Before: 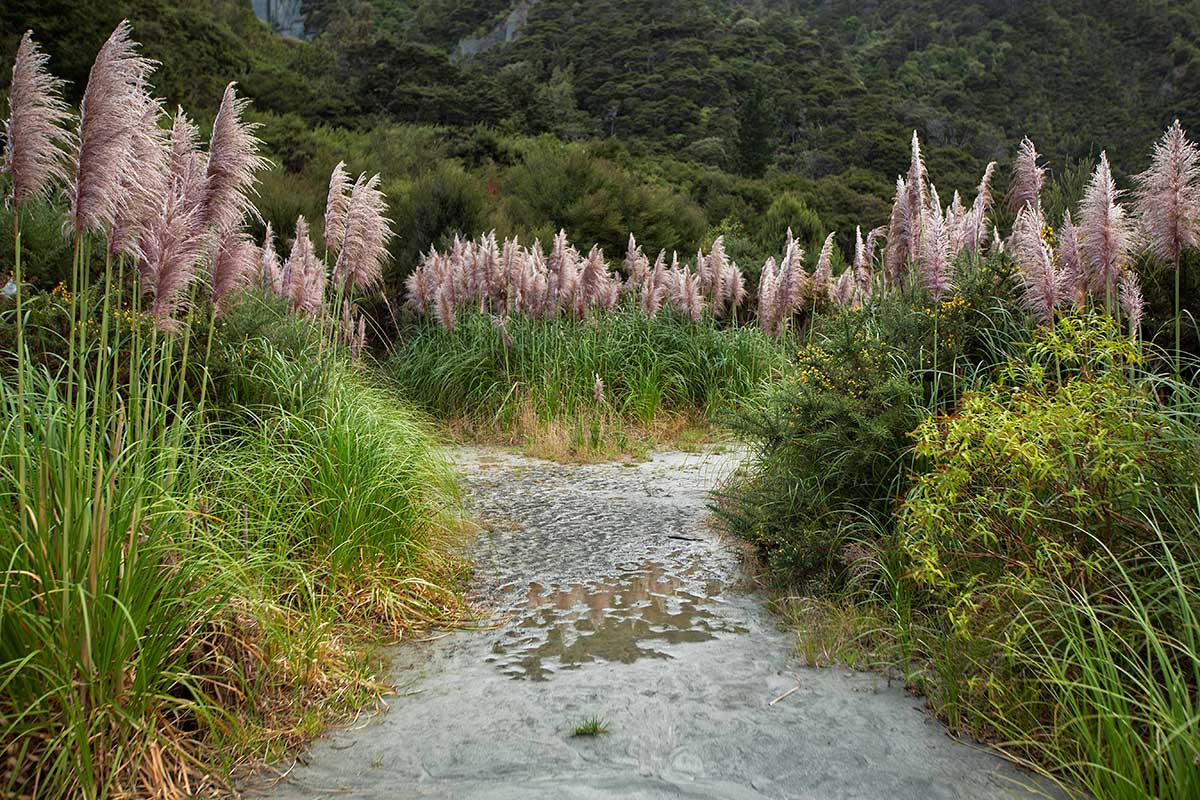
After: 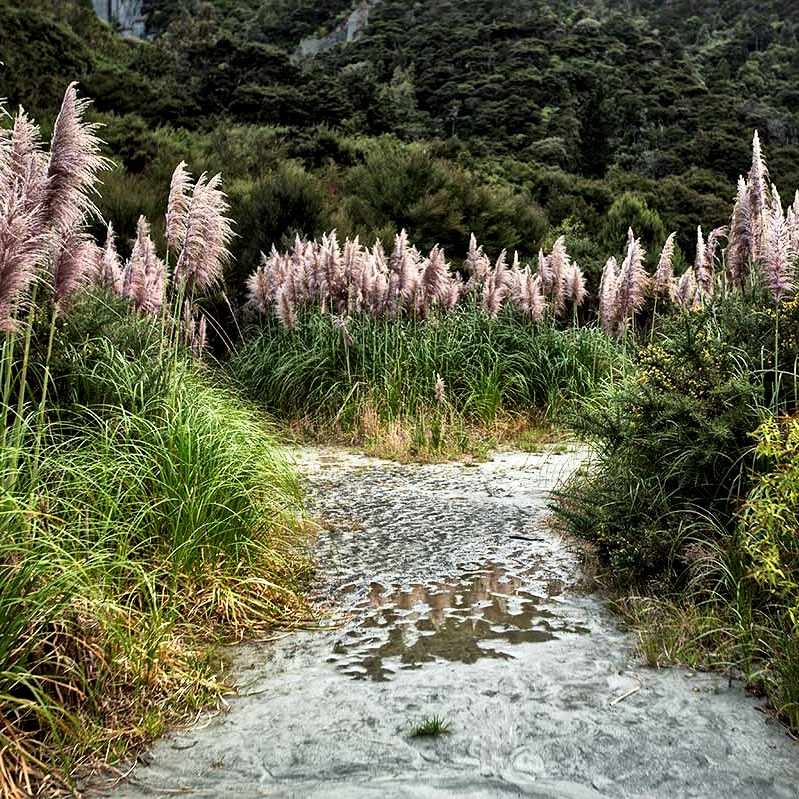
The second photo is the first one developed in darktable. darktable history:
crop and rotate: left 13.329%, right 20.025%
tone curve: curves: ch0 [(0, 0) (0.137, 0.063) (0.255, 0.176) (0.502, 0.502) (0.749, 0.839) (1, 1)]
local contrast: mode bilateral grid, contrast 20, coarseness 19, detail 163%, midtone range 0.2
shadows and highlights: shadows 31.47, highlights -32.87, highlights color adjustment 32.88%, soften with gaussian
